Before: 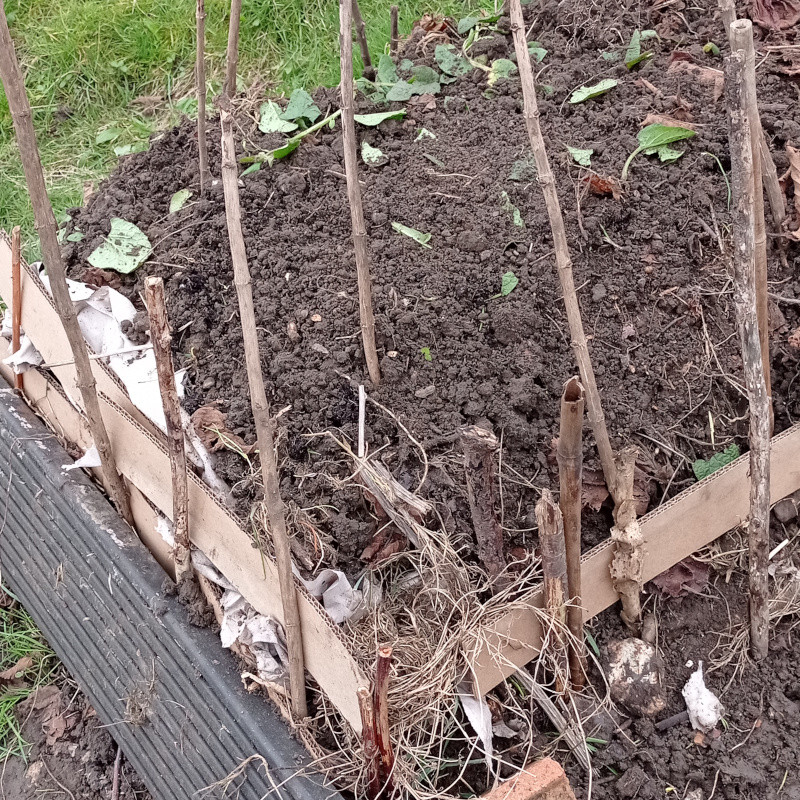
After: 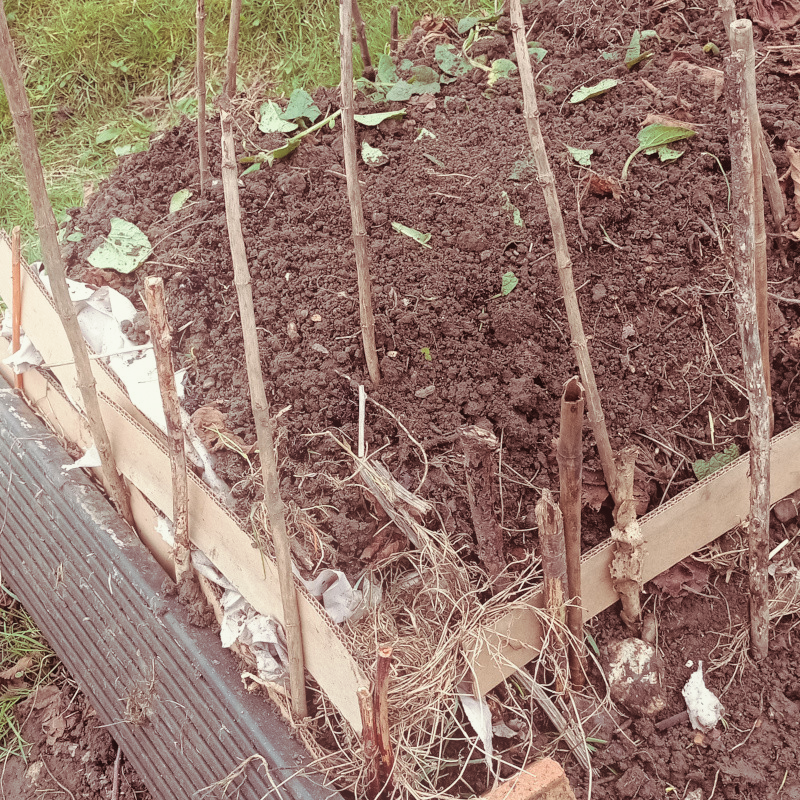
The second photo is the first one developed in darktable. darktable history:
bloom: on, module defaults
color balance: mode lift, gamma, gain (sRGB), lift [1.04, 1, 1, 0.97], gamma [1.01, 1, 1, 0.97], gain [0.96, 1, 1, 0.97]
split-toning: on, module defaults
